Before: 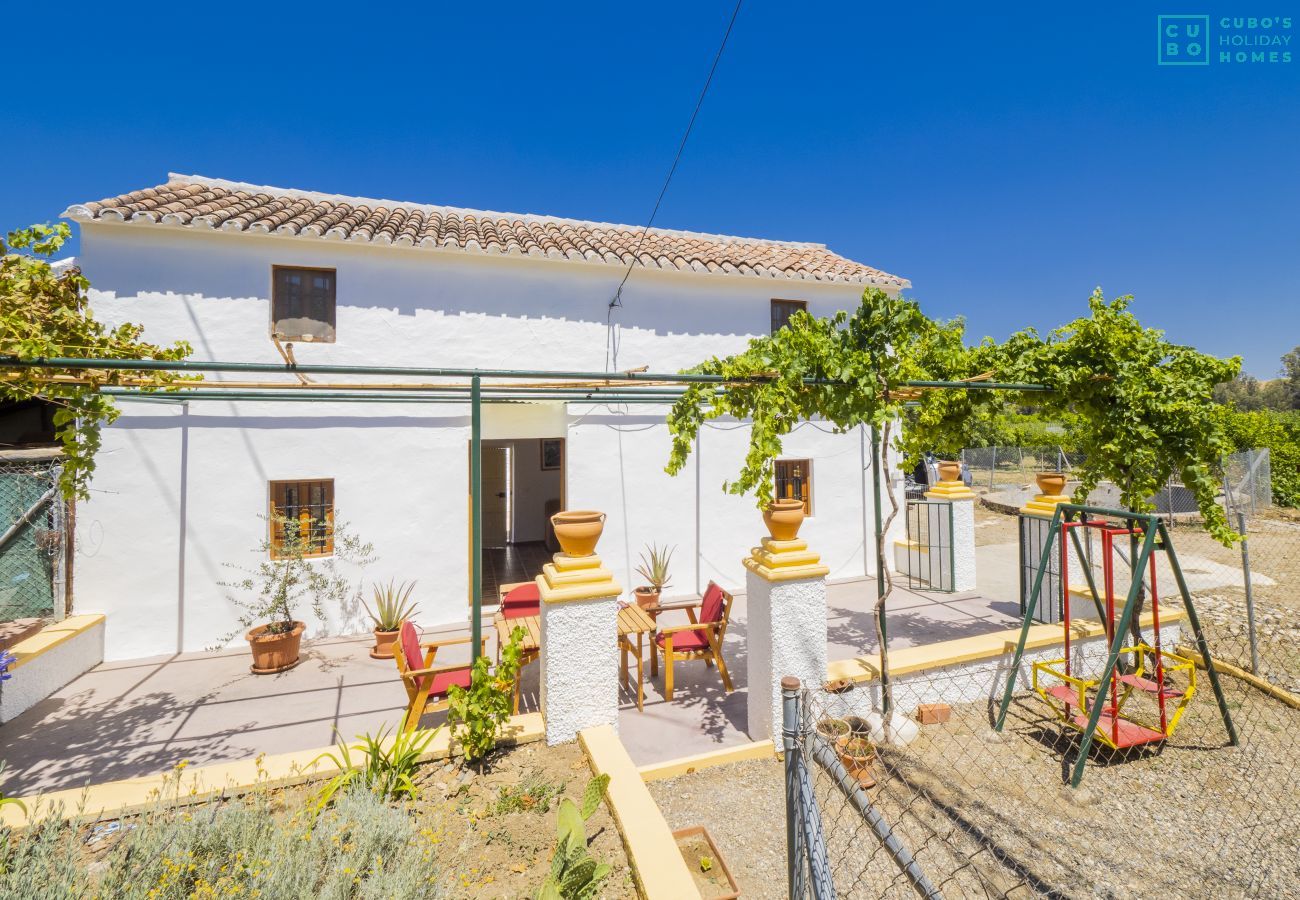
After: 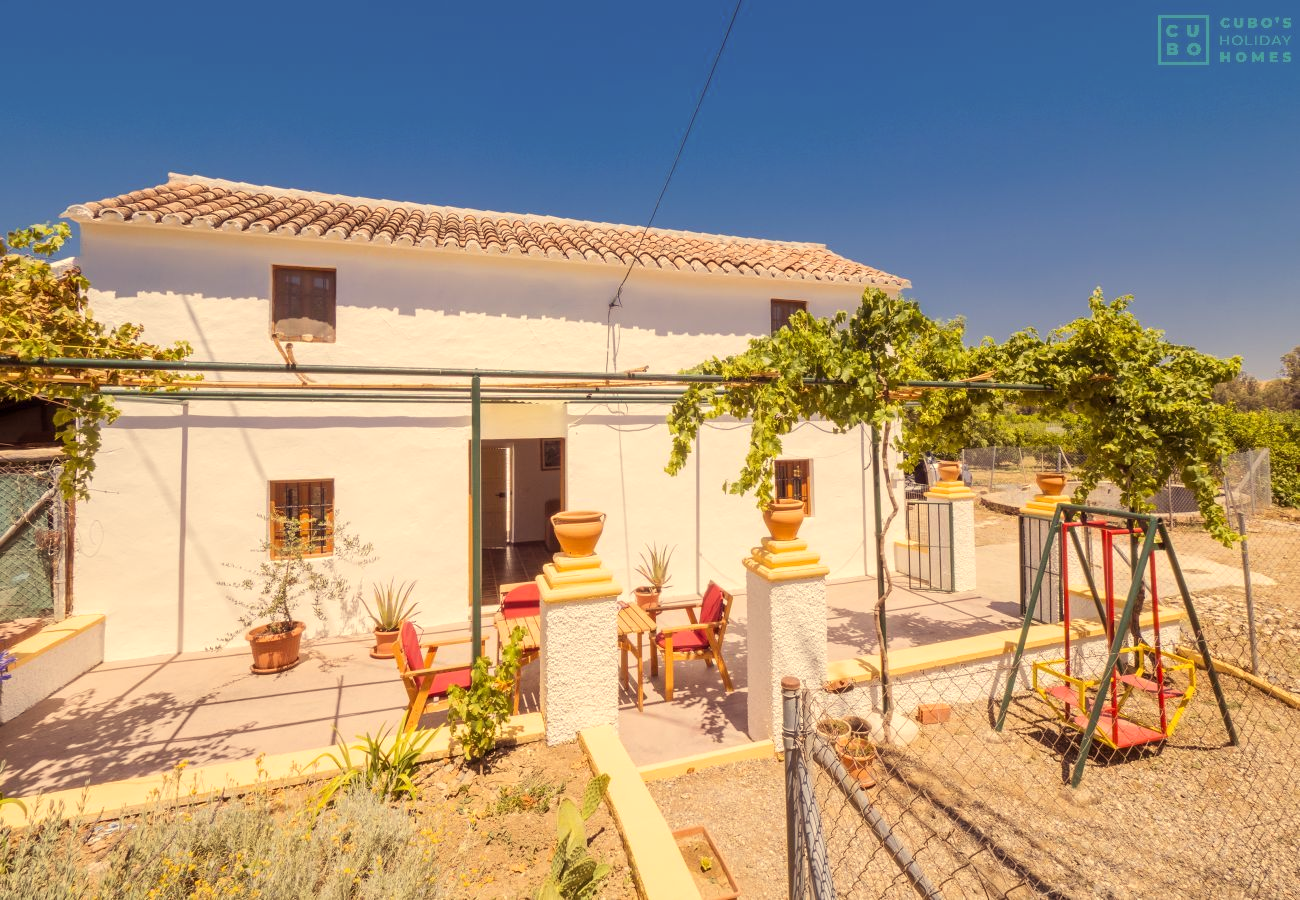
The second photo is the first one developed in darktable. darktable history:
white balance: red 1.123, blue 0.83
rgb levels: mode RGB, independent channels, levels [[0, 0.474, 1], [0, 0.5, 1], [0, 0.5, 1]]
